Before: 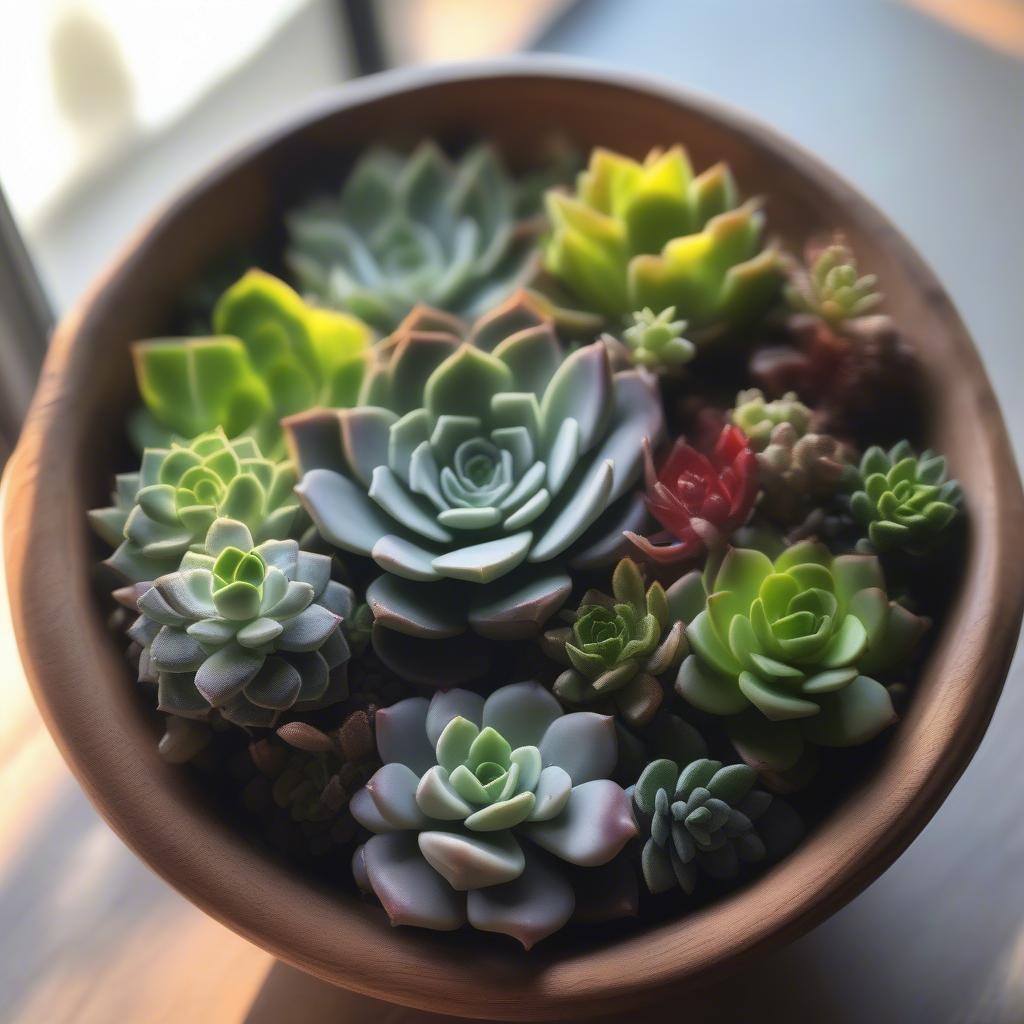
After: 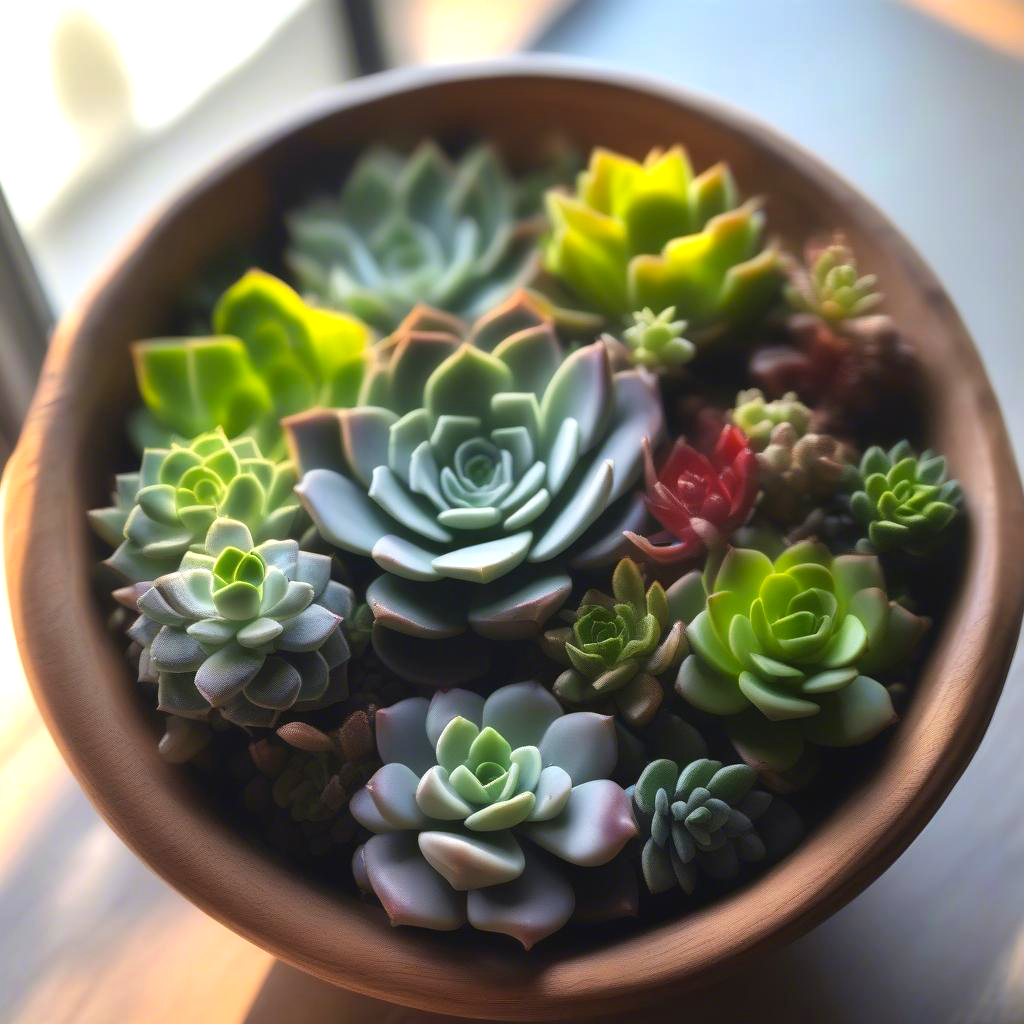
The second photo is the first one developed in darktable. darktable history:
color balance rgb: perceptual saturation grading › global saturation 0.4%, perceptual brilliance grading › global brilliance 9.724%, global vibrance 30.841%
